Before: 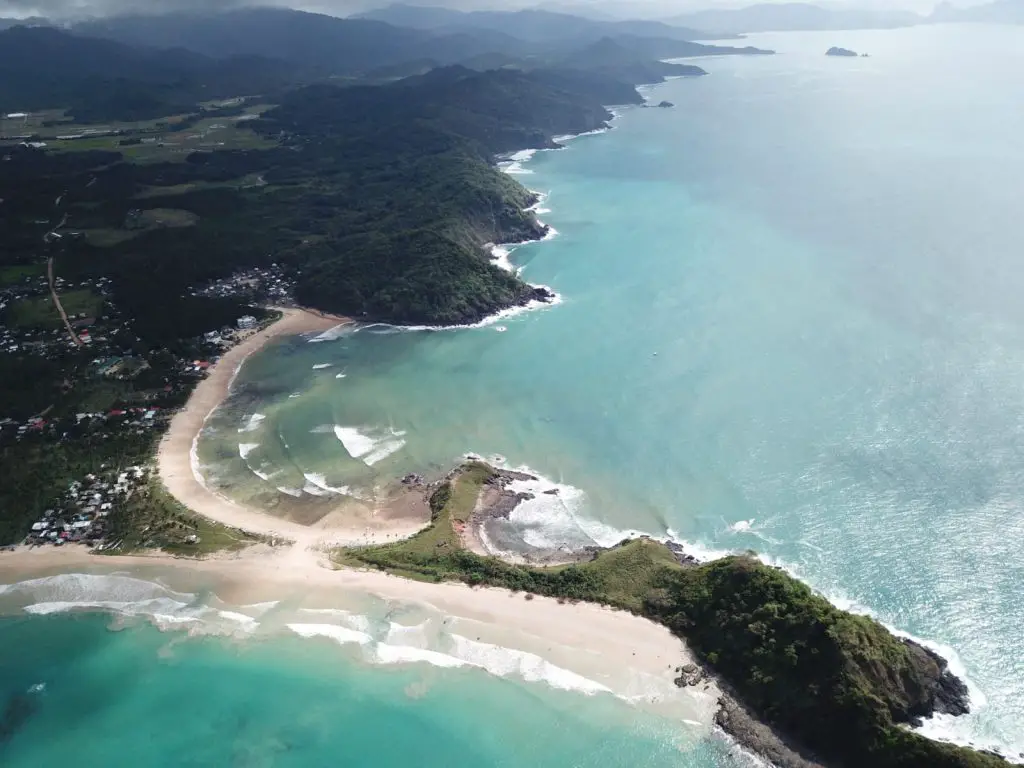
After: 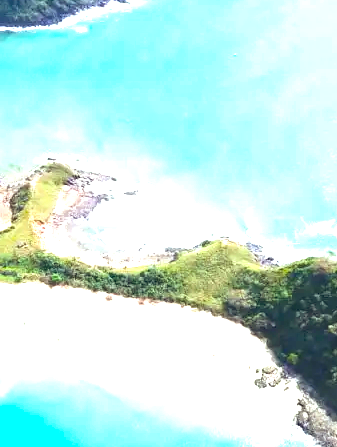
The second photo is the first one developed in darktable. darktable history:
exposure: black level correction 0, exposure 1.97 EV, compensate highlight preservation false
color balance rgb: global offset › chroma 0.124%, global offset › hue 253.58°, linear chroma grading › shadows -10.468%, linear chroma grading › global chroma 20.476%, perceptual saturation grading › global saturation 30.248%
color correction: highlights a* -6.4, highlights b* 0.376
crop: left 41.106%, top 39.021%, right 25.968%, bottom 2.77%
